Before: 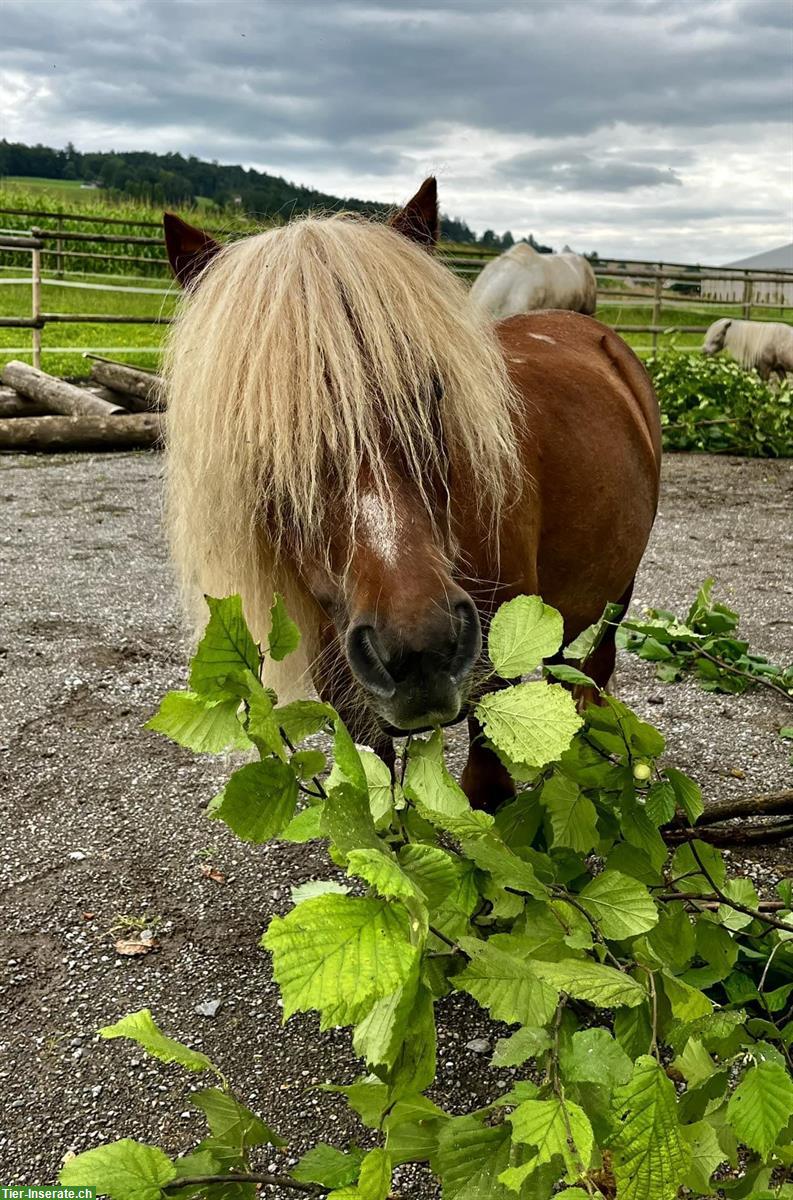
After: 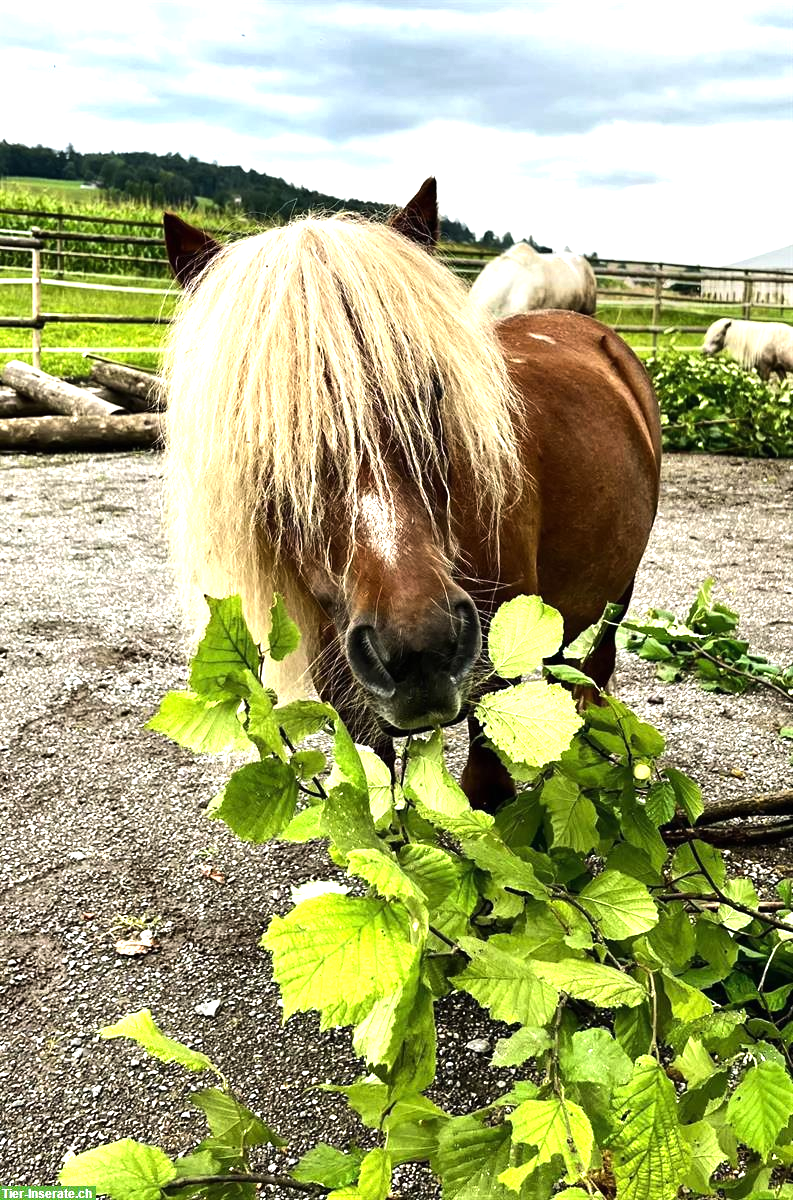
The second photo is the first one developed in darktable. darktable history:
exposure: black level correction 0, exposure 0.7 EV, compensate exposure bias true, compensate highlight preservation false
tone equalizer: -8 EV -0.75 EV, -7 EV -0.7 EV, -6 EV -0.6 EV, -5 EV -0.4 EV, -3 EV 0.4 EV, -2 EV 0.6 EV, -1 EV 0.7 EV, +0 EV 0.75 EV, edges refinement/feathering 500, mask exposure compensation -1.57 EV, preserve details no
